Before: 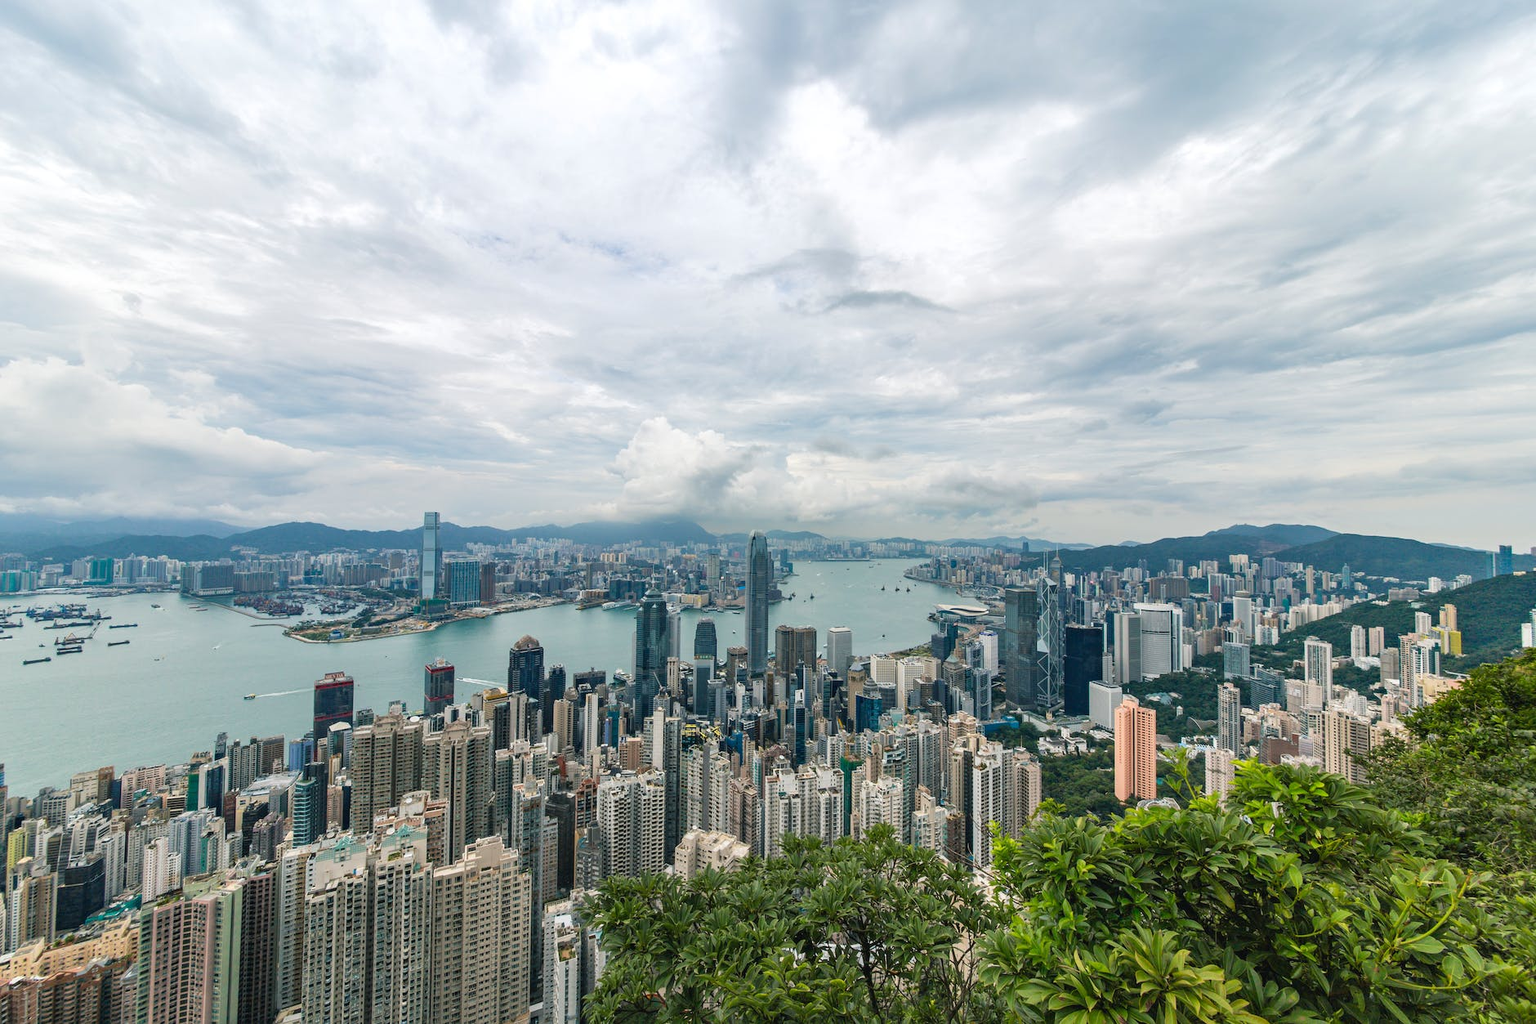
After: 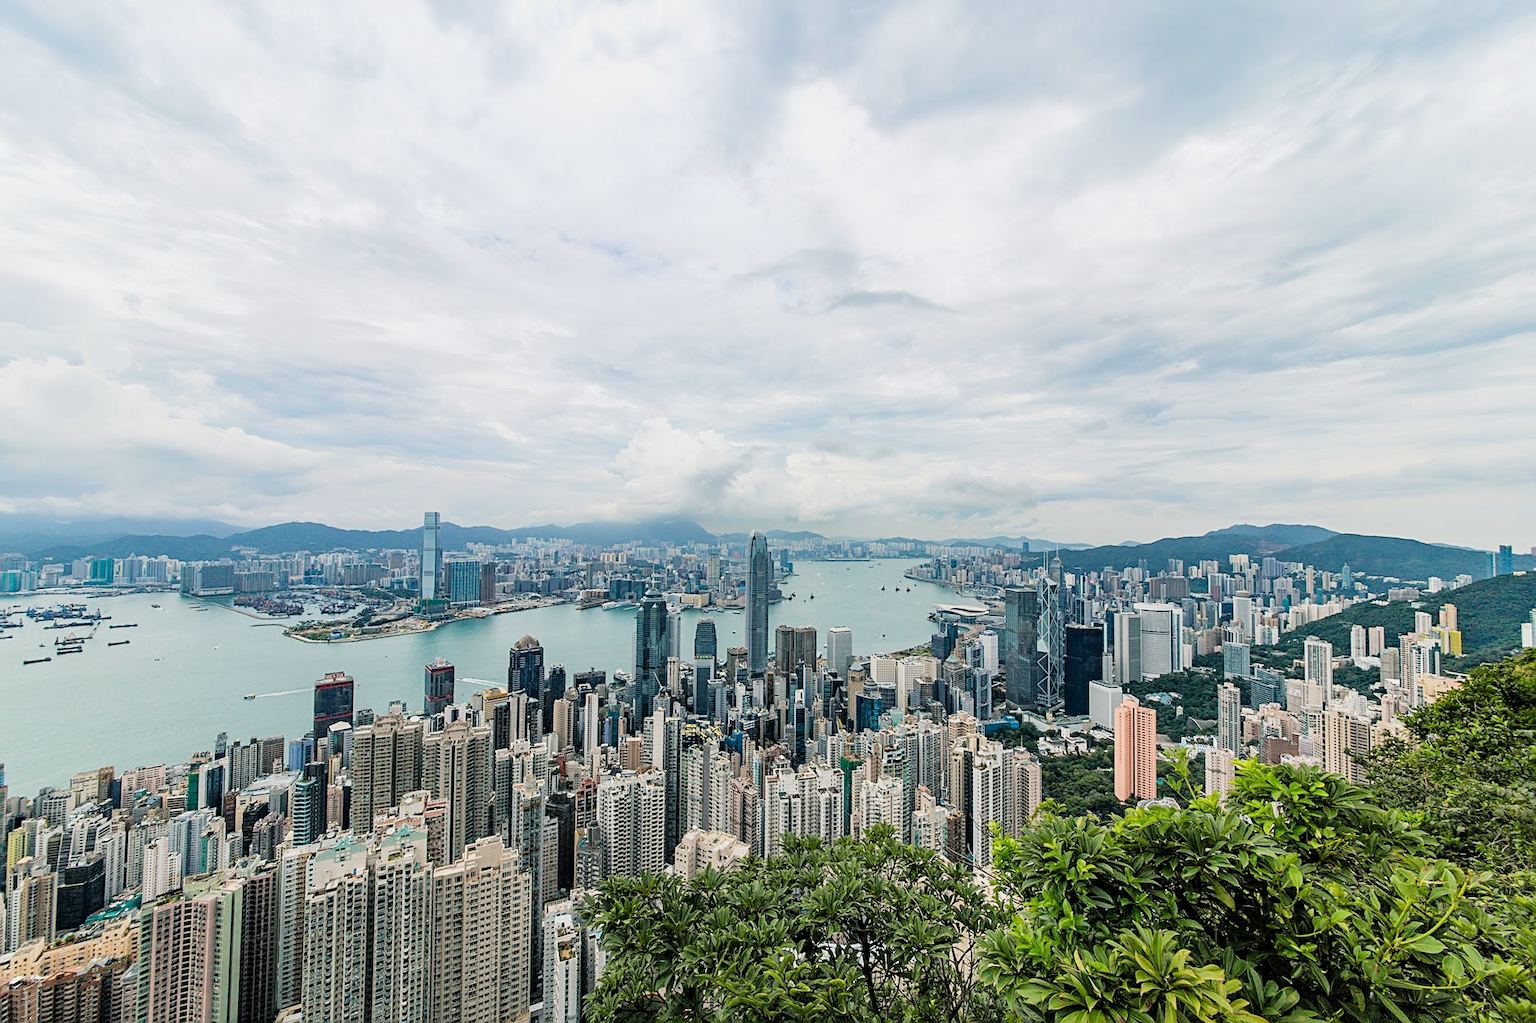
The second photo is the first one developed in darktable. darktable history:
filmic rgb: black relative exposure -7.65 EV, white relative exposure 4.56 EV, hardness 3.61
tone equalizer: -8 EV -0.442 EV, -7 EV -0.428 EV, -6 EV -0.342 EV, -5 EV -0.218 EV, -3 EV 0.215 EV, -2 EV 0.305 EV, -1 EV 0.379 EV, +0 EV 0.443 EV, mask exposure compensation -0.515 EV
sharpen: on, module defaults
levels: white 99.95%, levels [0, 0.476, 0.951]
